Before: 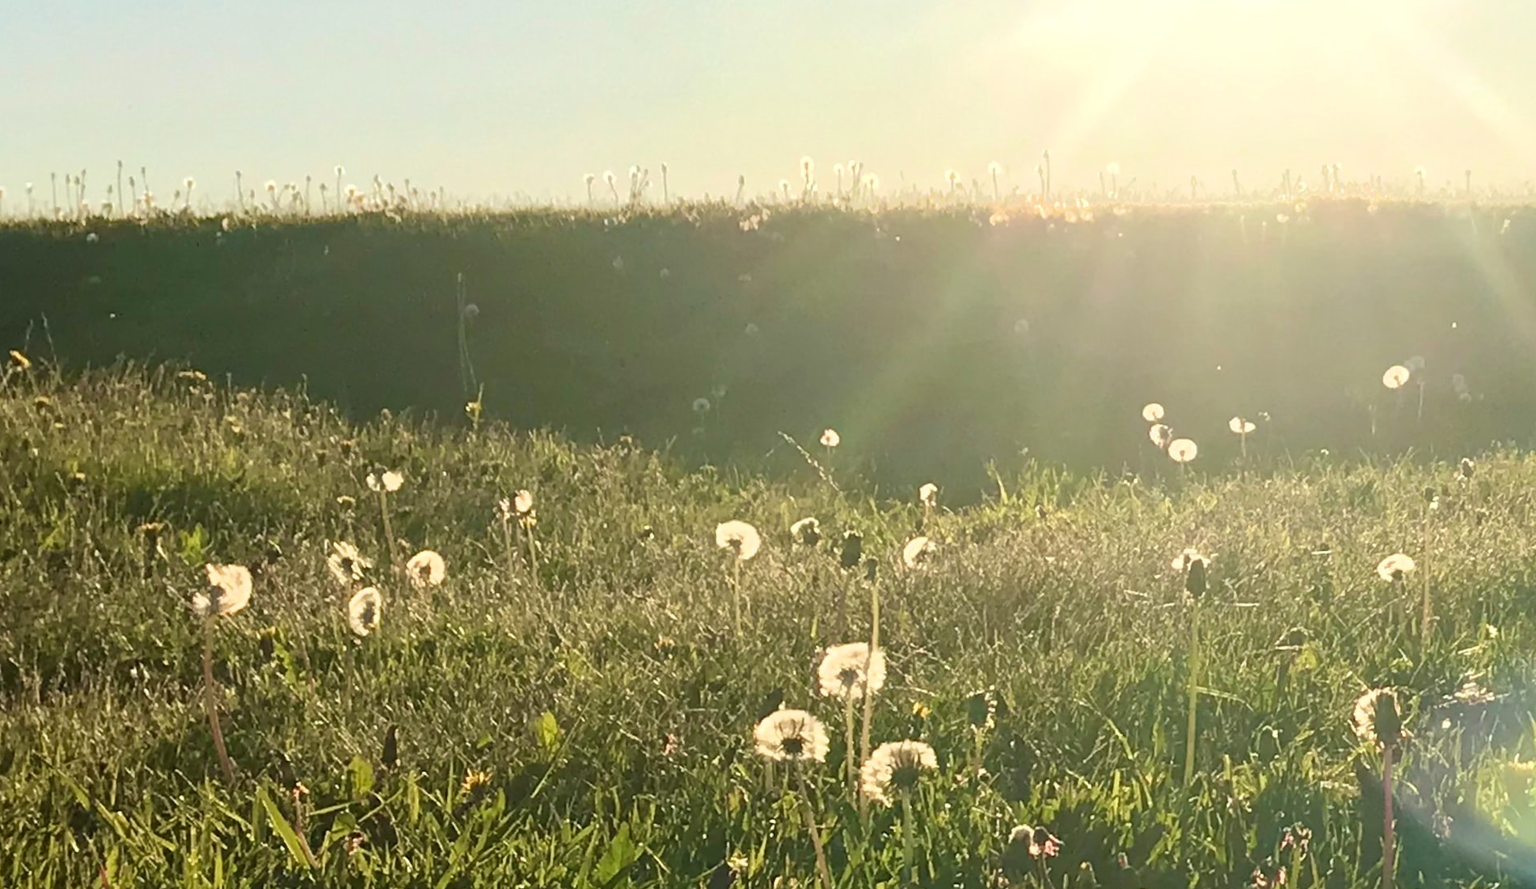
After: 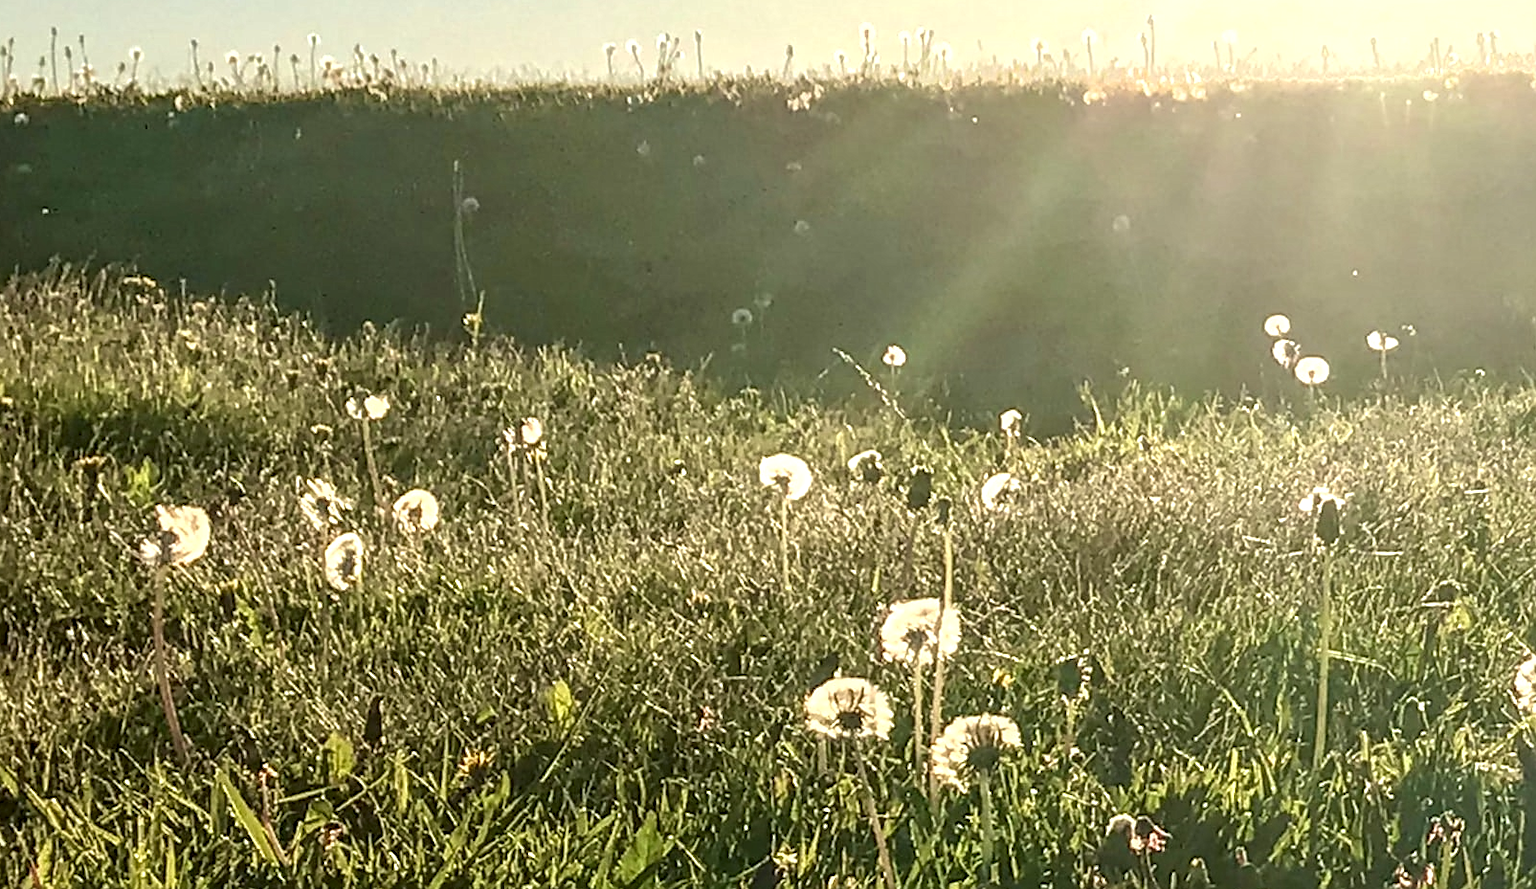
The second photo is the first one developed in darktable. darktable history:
sharpen: on, module defaults
crop and rotate: left 4.842%, top 15.51%, right 10.668%
local contrast: highlights 0%, shadows 0%, detail 182%
